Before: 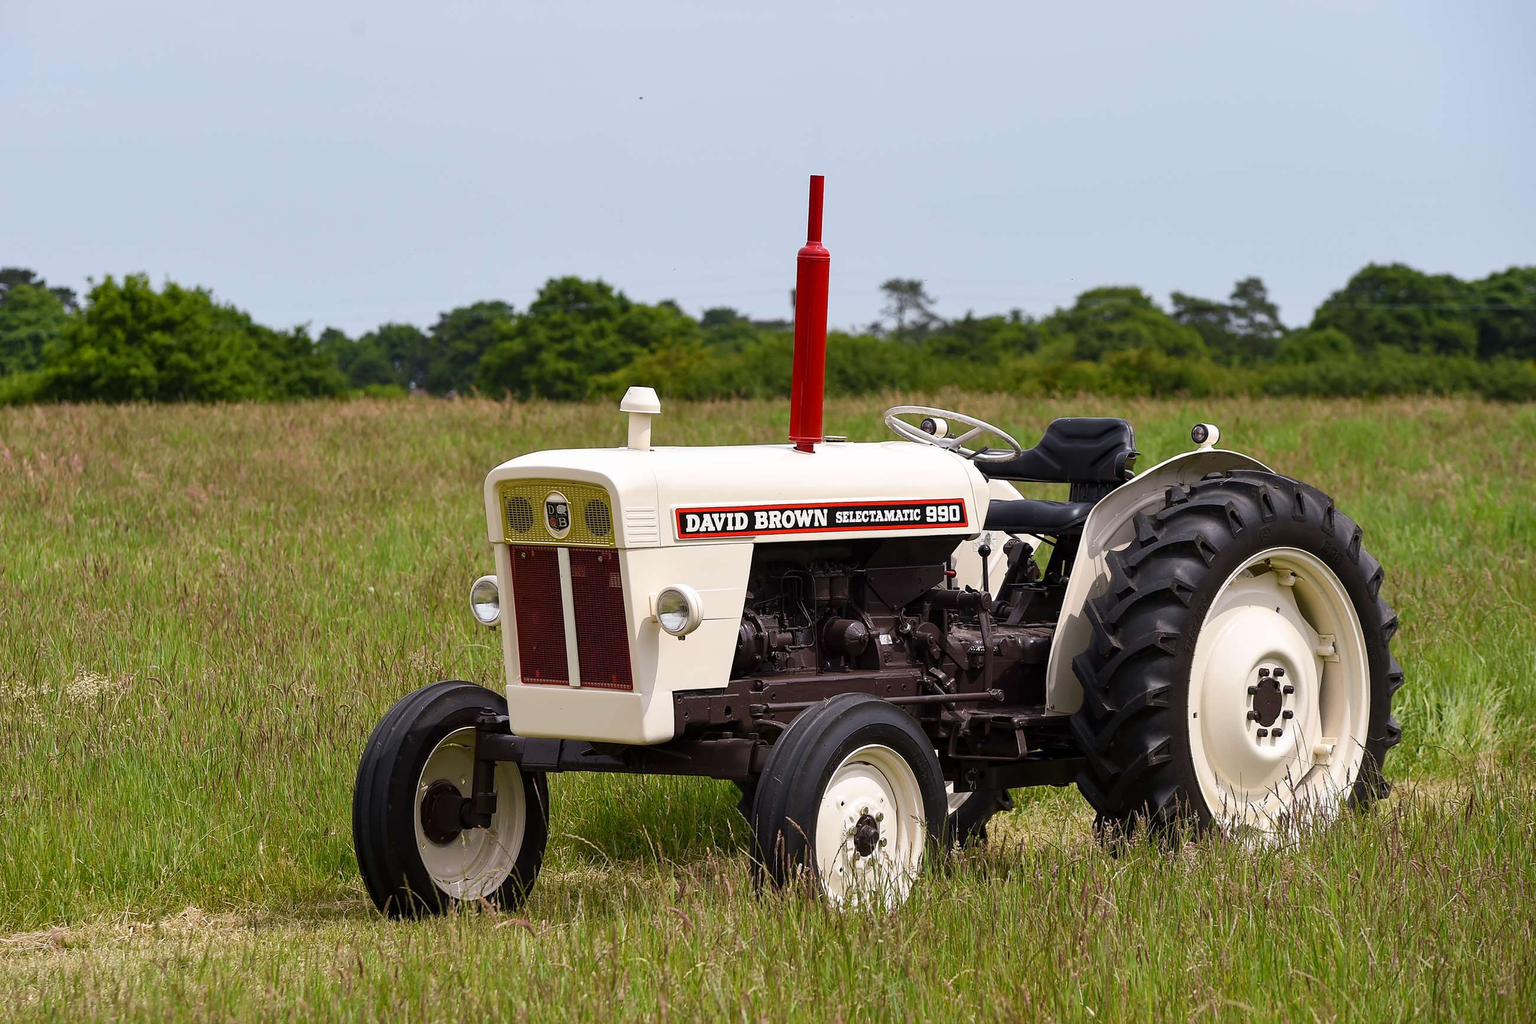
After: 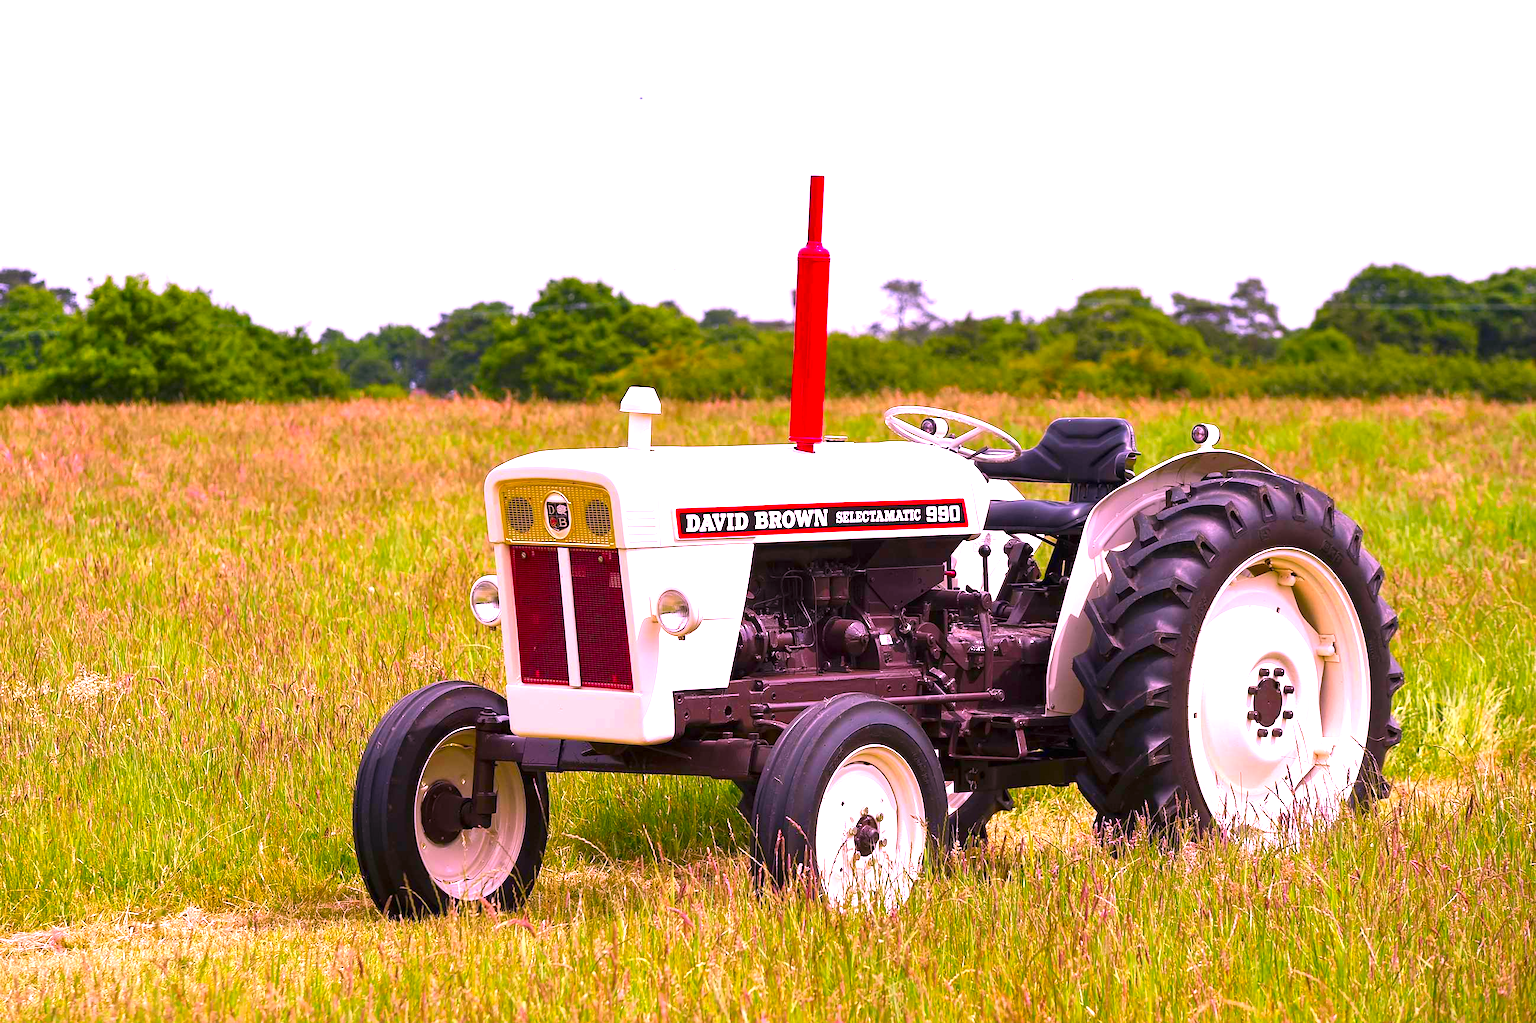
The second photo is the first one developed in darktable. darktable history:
exposure: black level correction 0, exposure 1.2 EV, compensate exposure bias true, compensate highlight preservation false
color correction: highlights a* 19.5, highlights b* -11.53, saturation 1.69
